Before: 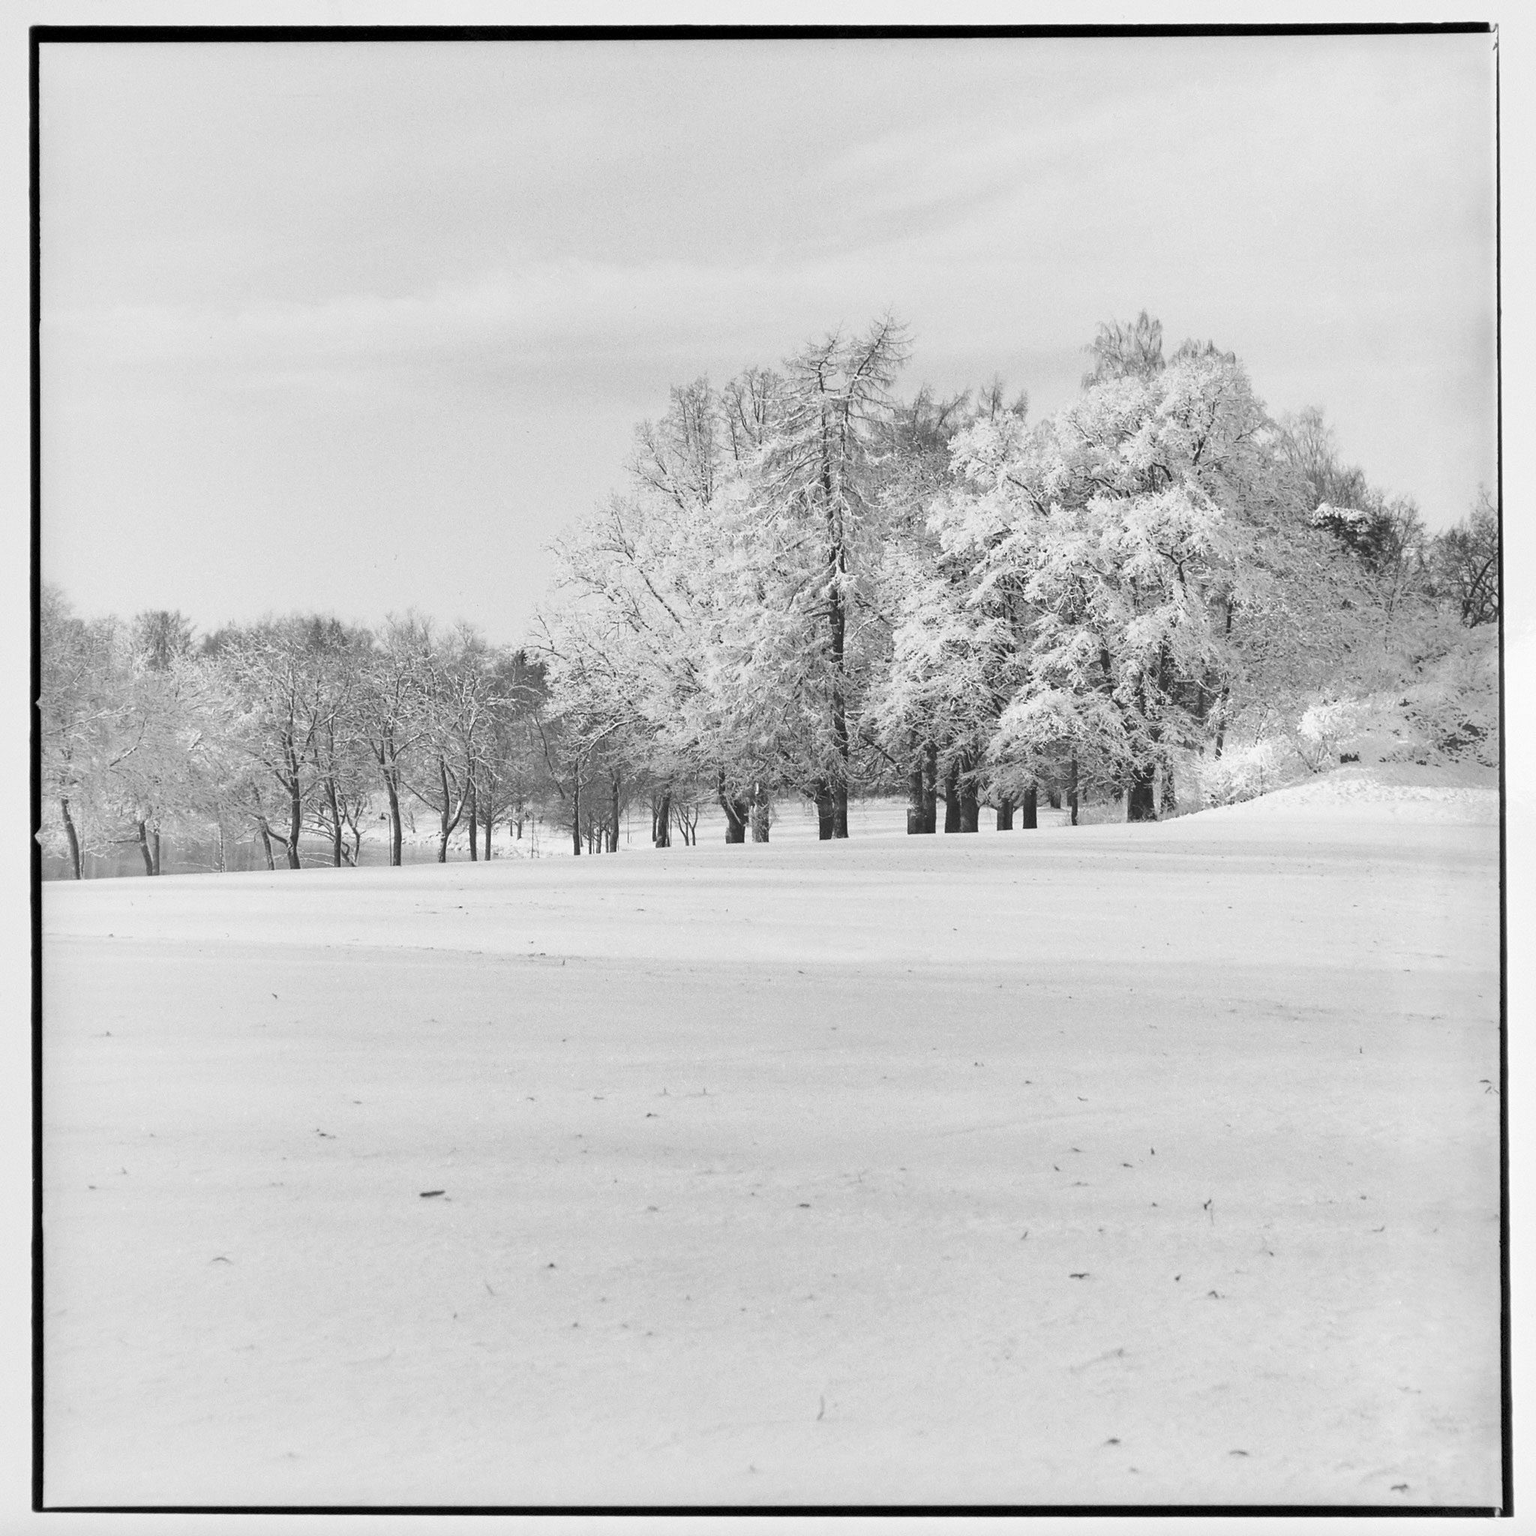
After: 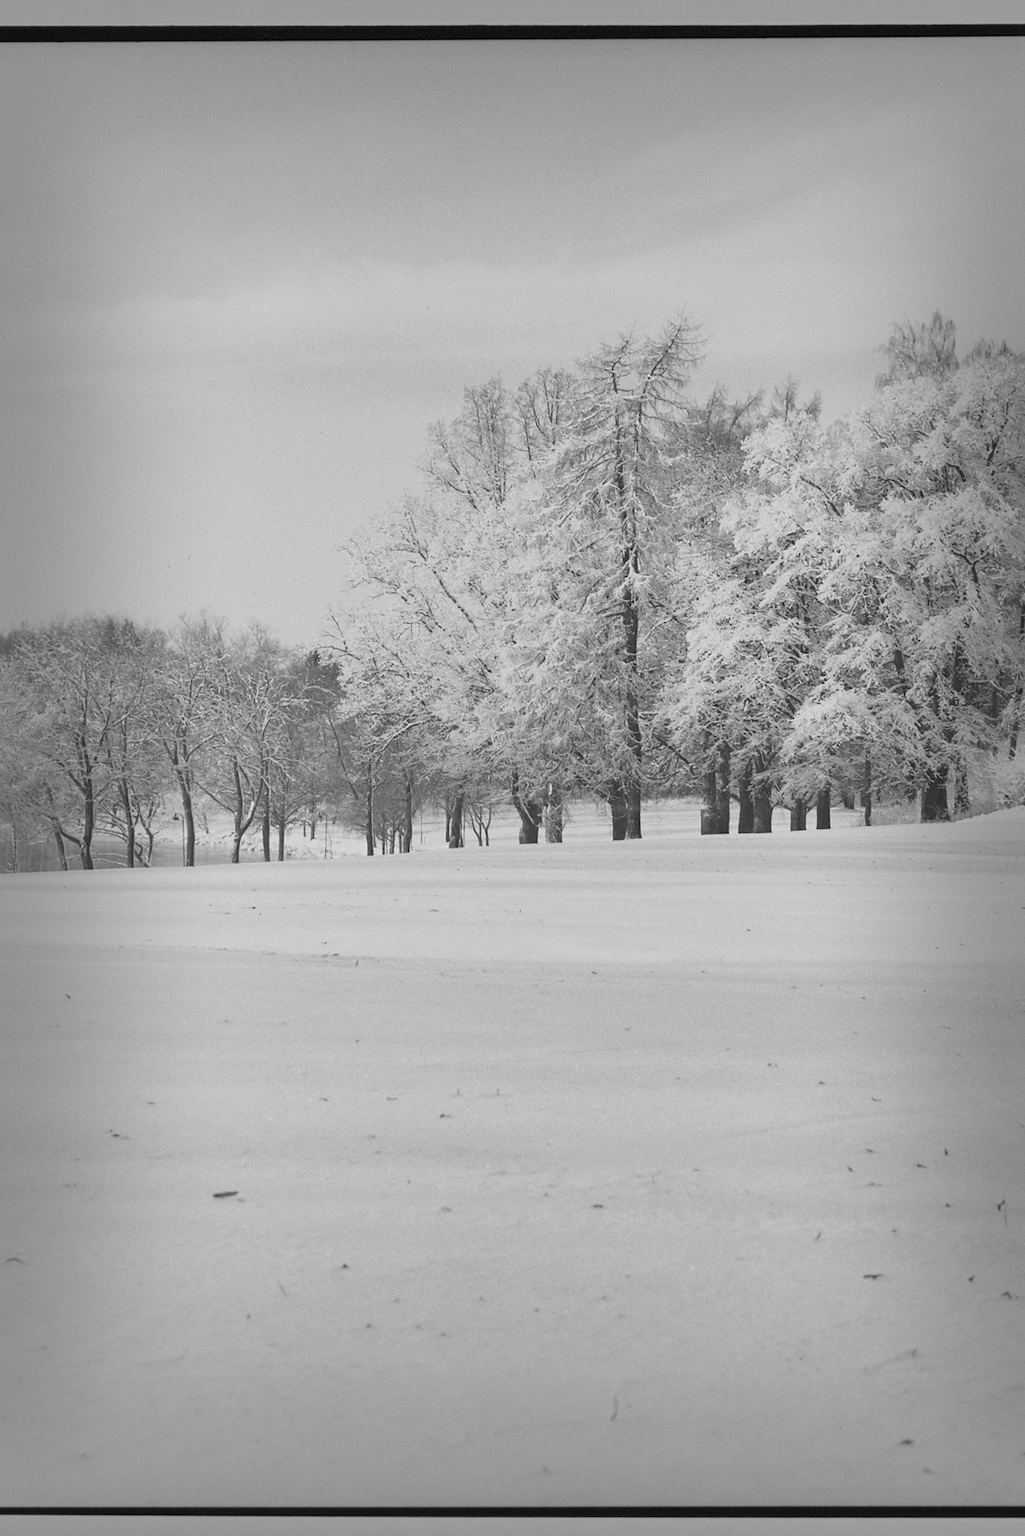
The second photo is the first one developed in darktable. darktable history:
vignetting: fall-off start 52.81%, automatic ratio true, width/height ratio 1.317, shape 0.209, dithering 8-bit output, unbound false
contrast brightness saturation: contrast -0.194, saturation 0.19
crop and rotate: left 13.511%, right 19.762%
